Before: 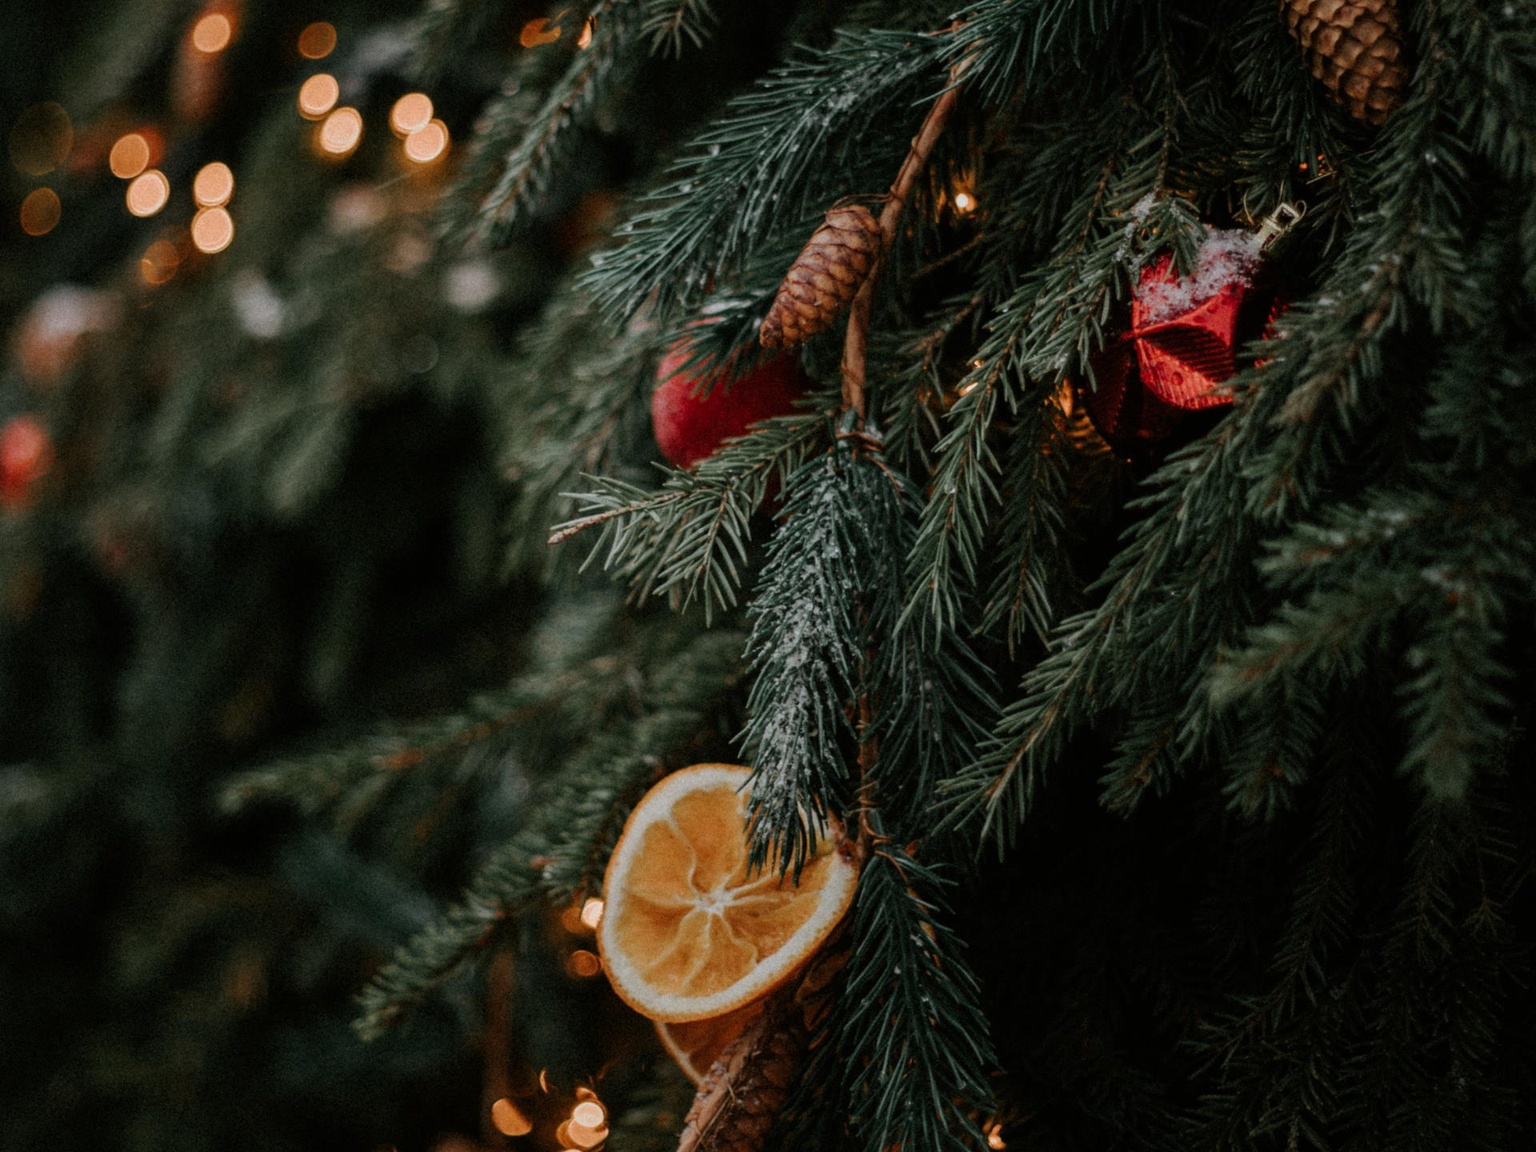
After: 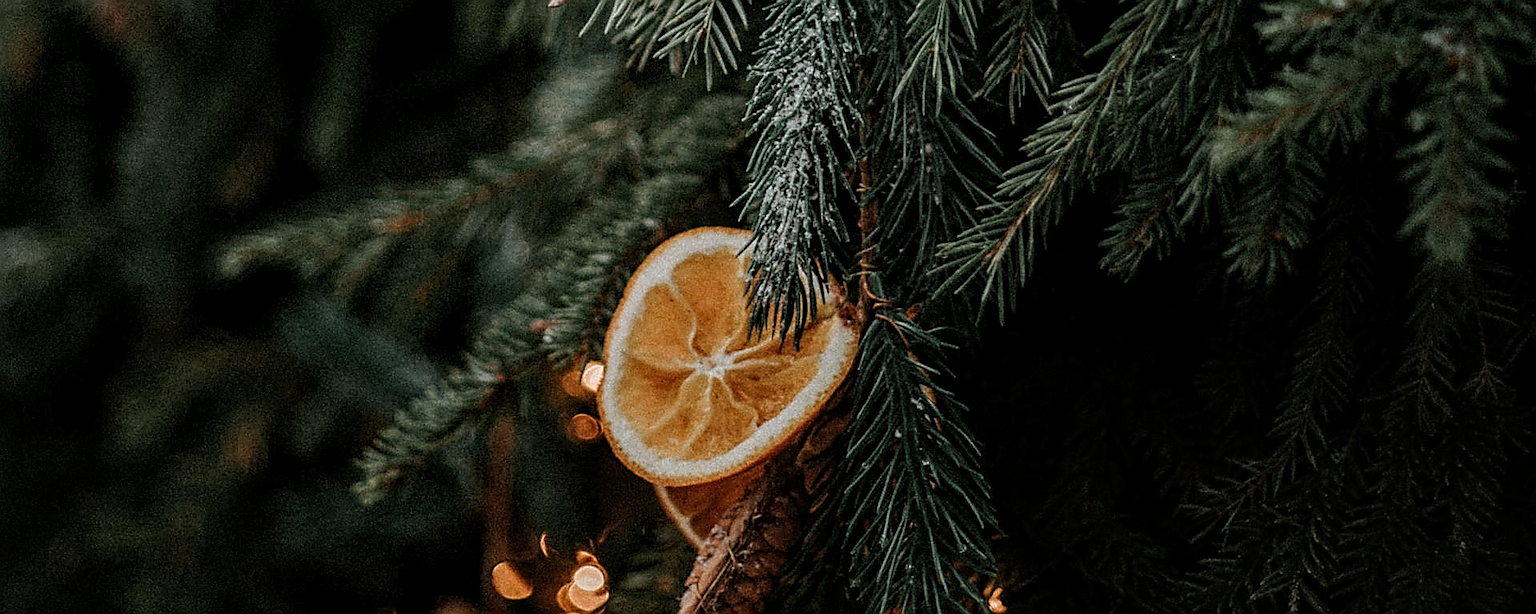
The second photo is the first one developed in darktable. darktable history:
crop and rotate: top 46.641%, right 0.036%
local contrast: on, module defaults
sharpen: radius 1.349, amount 1.245, threshold 0.736
contrast equalizer: octaves 7, y [[0.502, 0.505, 0.512, 0.529, 0.564, 0.588], [0.5 ×6], [0.502, 0.505, 0.512, 0.529, 0.564, 0.588], [0, 0.001, 0.001, 0.004, 0.008, 0.011], [0, 0.001, 0.001, 0.004, 0.008, 0.011]]
